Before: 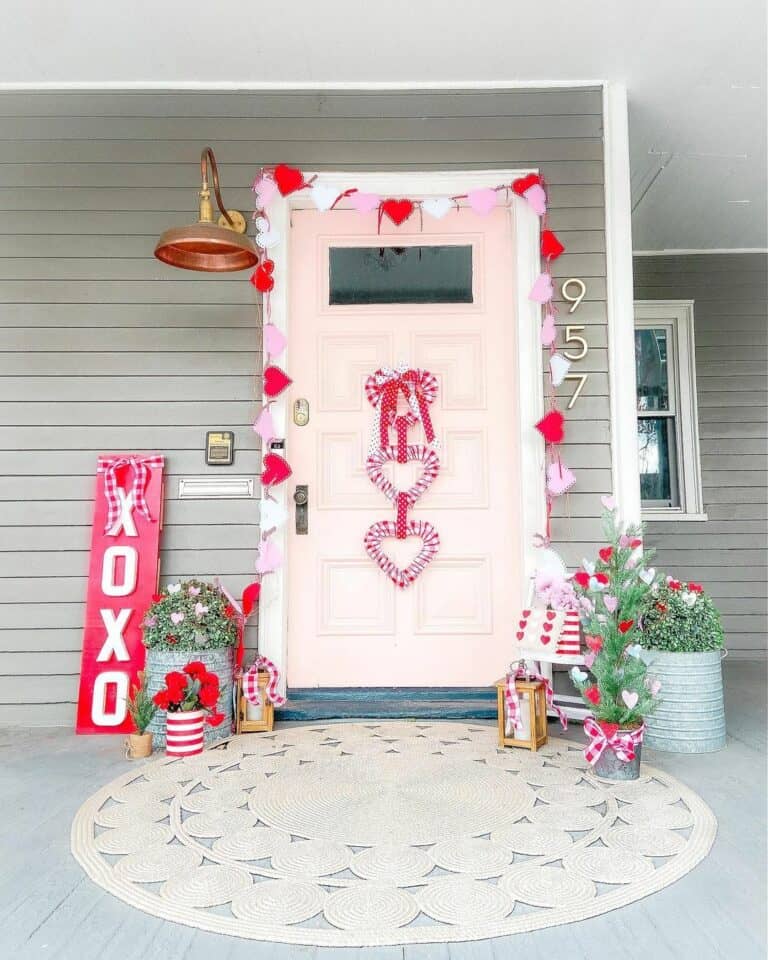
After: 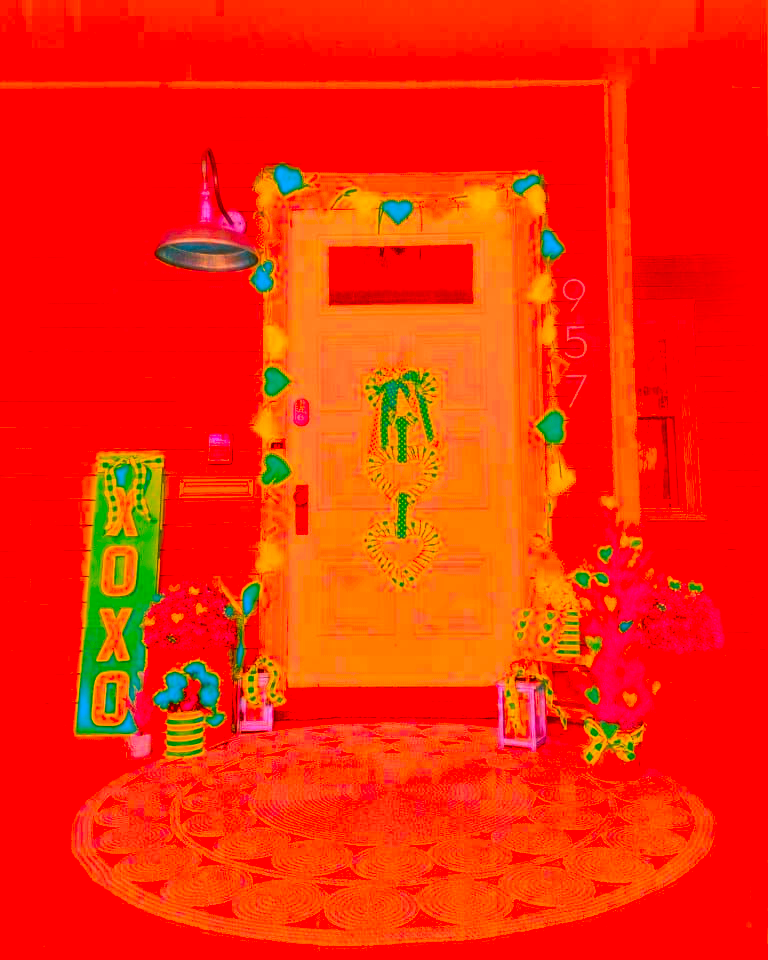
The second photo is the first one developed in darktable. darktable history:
color correction: highlights a* -39.38, highlights b* -39.46, shadows a* -39.97, shadows b* -39.68, saturation -2.95
